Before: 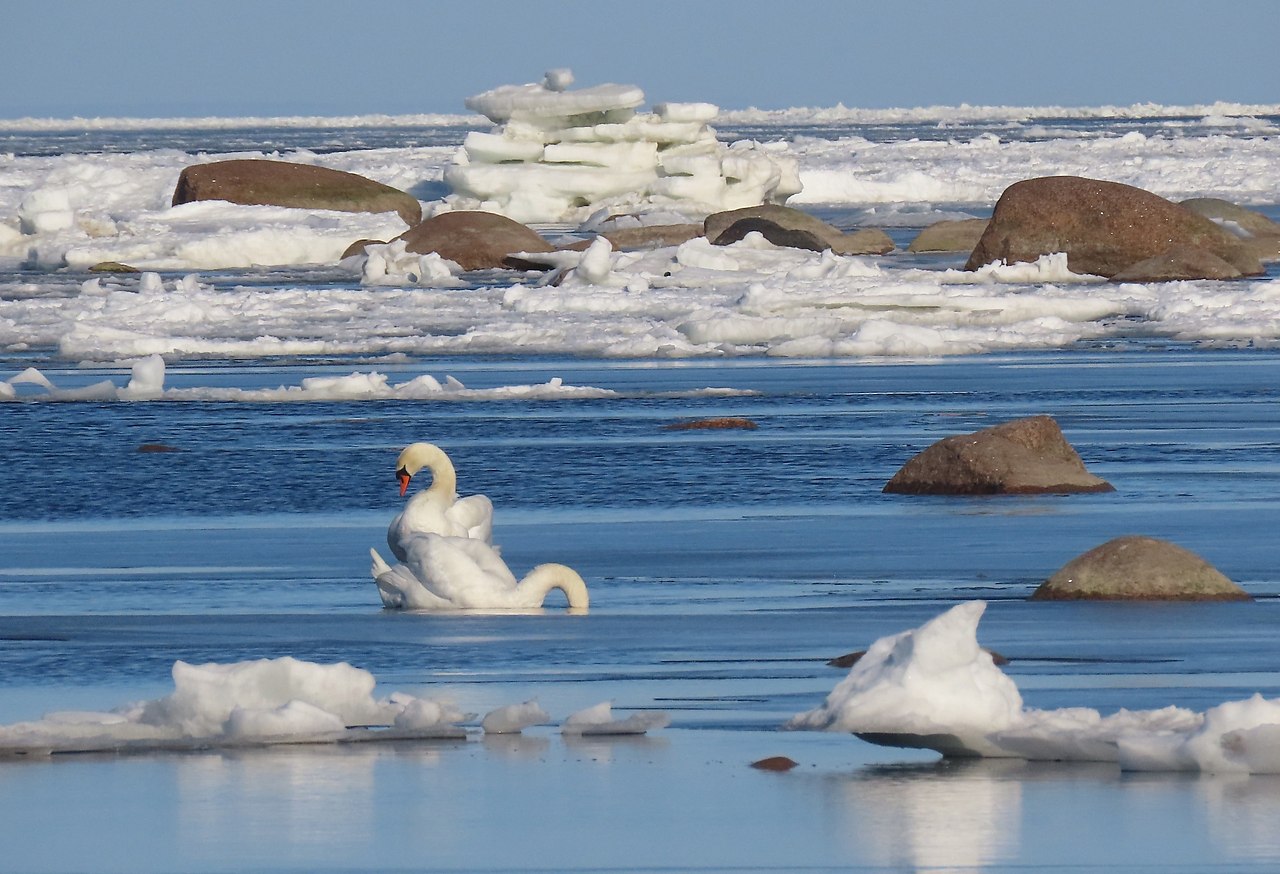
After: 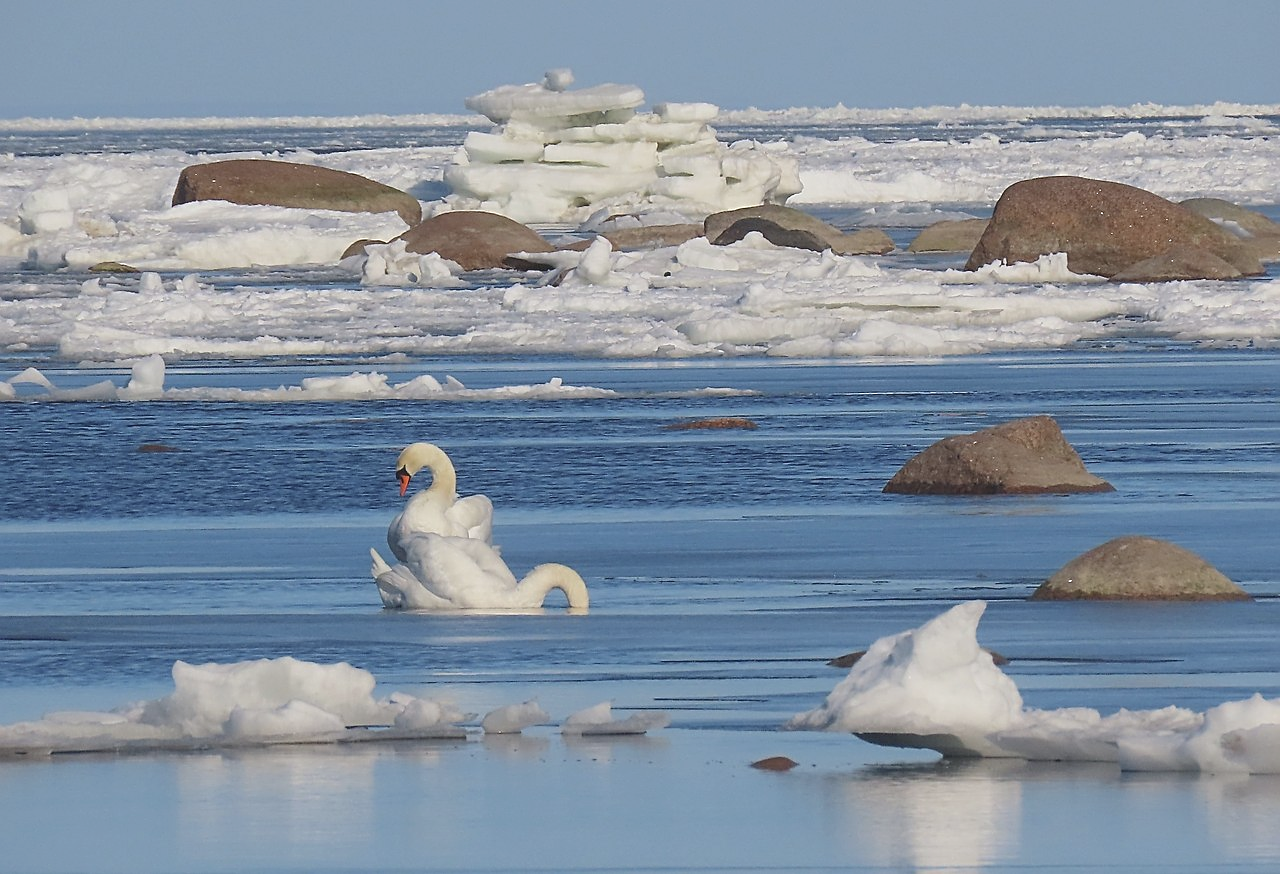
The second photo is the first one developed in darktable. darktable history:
contrast brightness saturation: contrast -0.15, brightness 0.05, saturation -0.12
sharpen: on, module defaults
tone equalizer: on, module defaults
